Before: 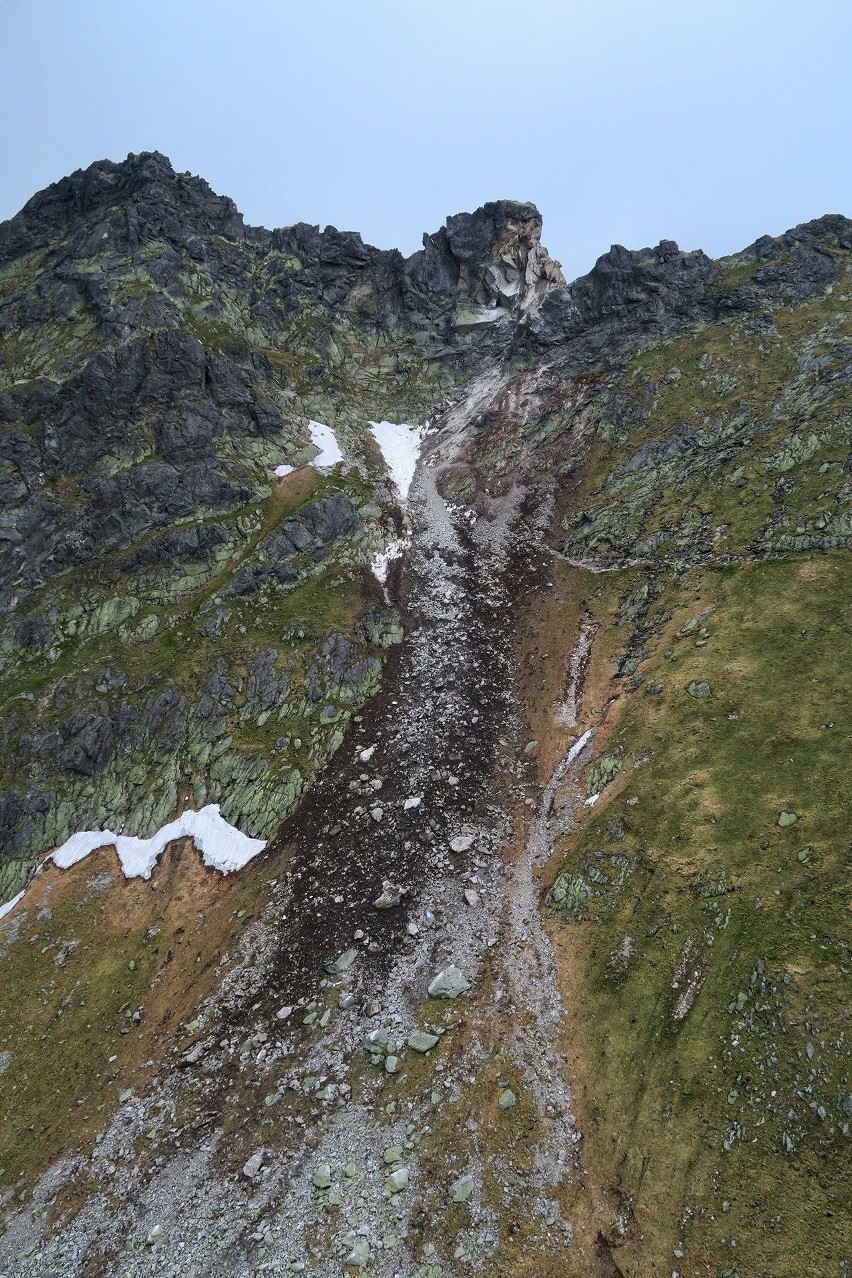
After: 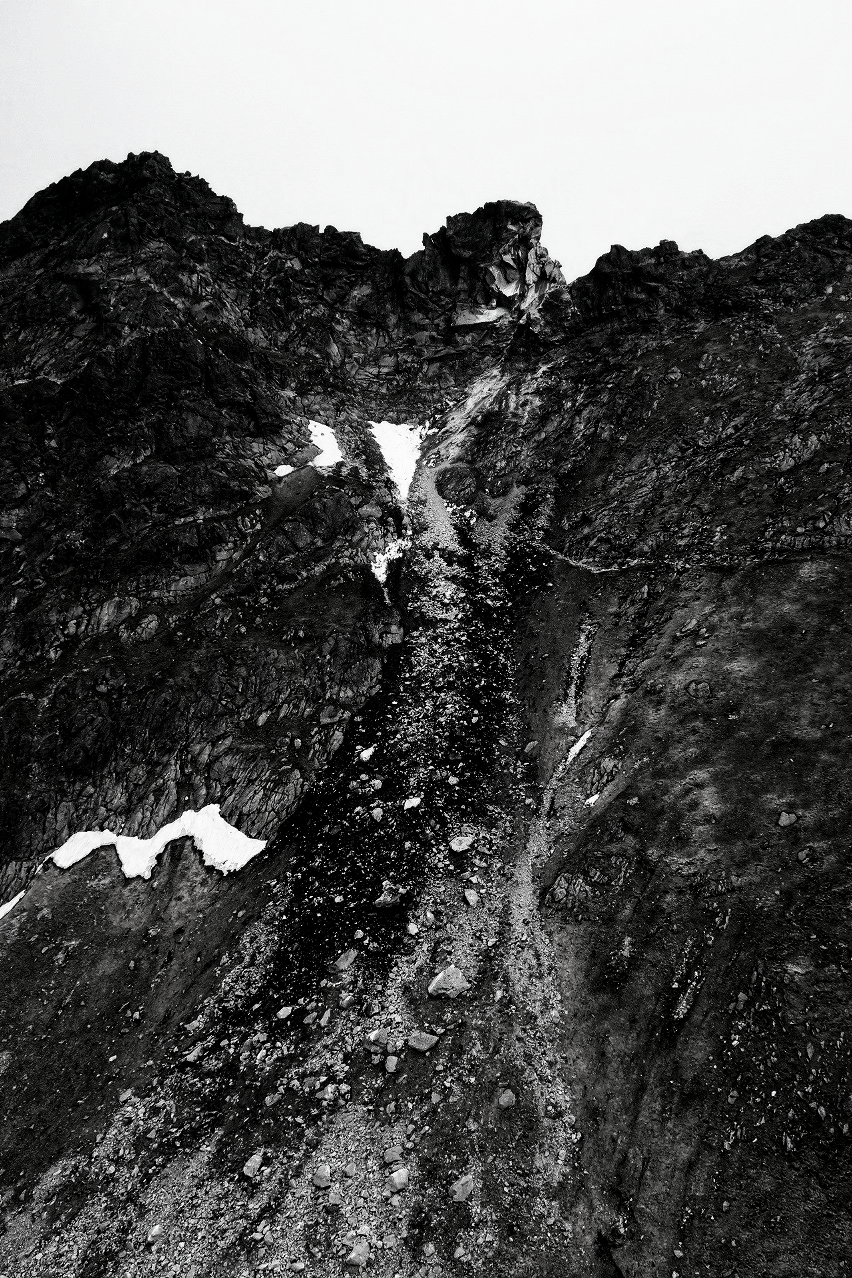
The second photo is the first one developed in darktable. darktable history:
contrast brightness saturation: brightness -0.995, saturation 0.986
exposure: black level correction 0, exposure 0.947 EV, compensate highlight preservation false
filmic rgb: black relative exposure -5.09 EV, white relative exposure 3.52 EV, hardness 3.17, contrast 1.506, highlights saturation mix -49.35%, color science v4 (2020)
